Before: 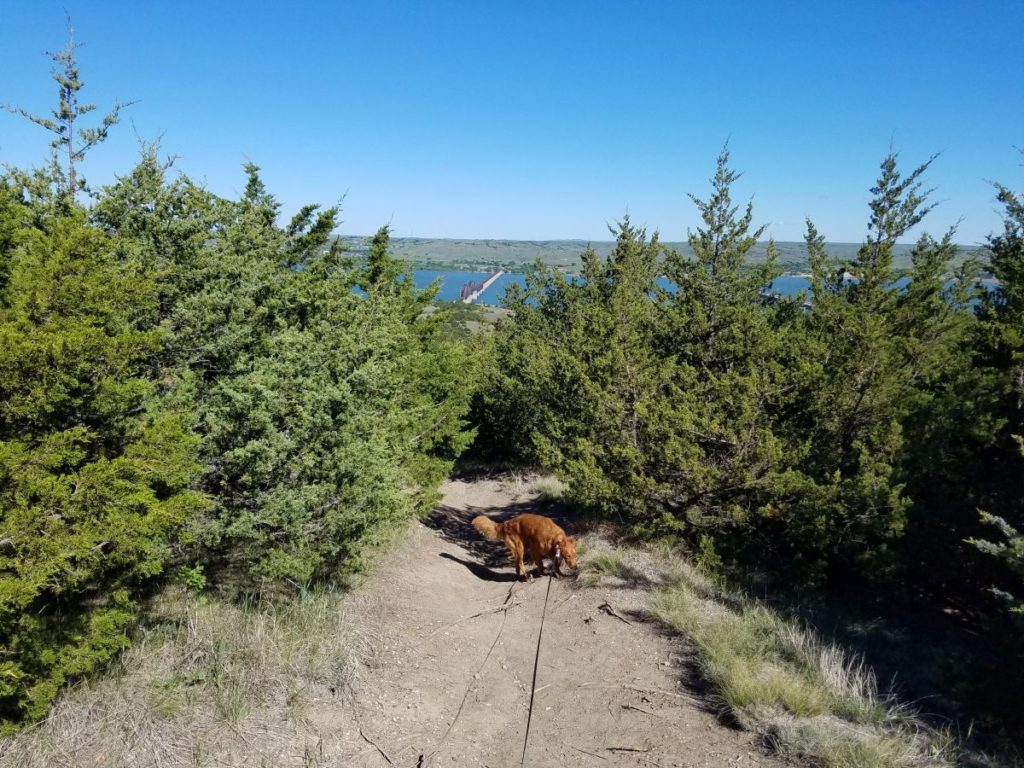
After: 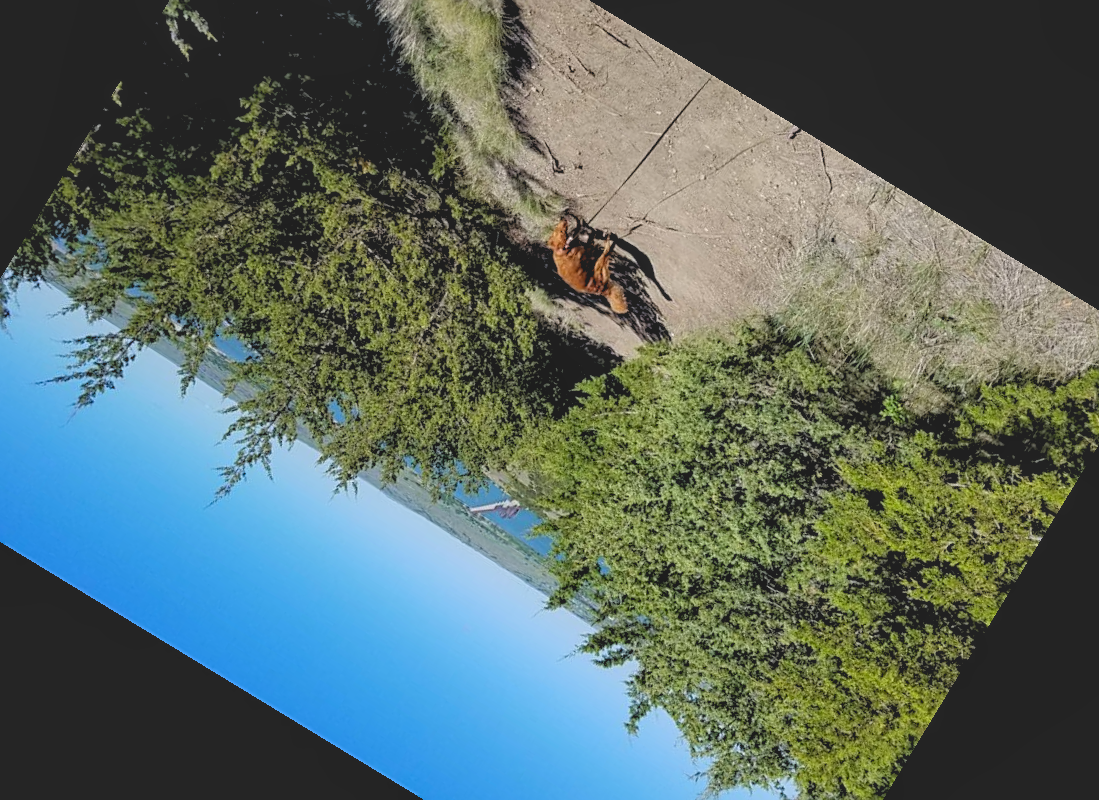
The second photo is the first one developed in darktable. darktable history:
rgb levels: levels [[0.013, 0.434, 0.89], [0, 0.5, 1], [0, 0.5, 1]]
crop and rotate: angle 148.68°, left 9.111%, top 15.603%, right 4.588%, bottom 17.041%
contrast brightness saturation: contrast -0.28
local contrast: on, module defaults
sharpen: on, module defaults
white balance: red 1, blue 1
